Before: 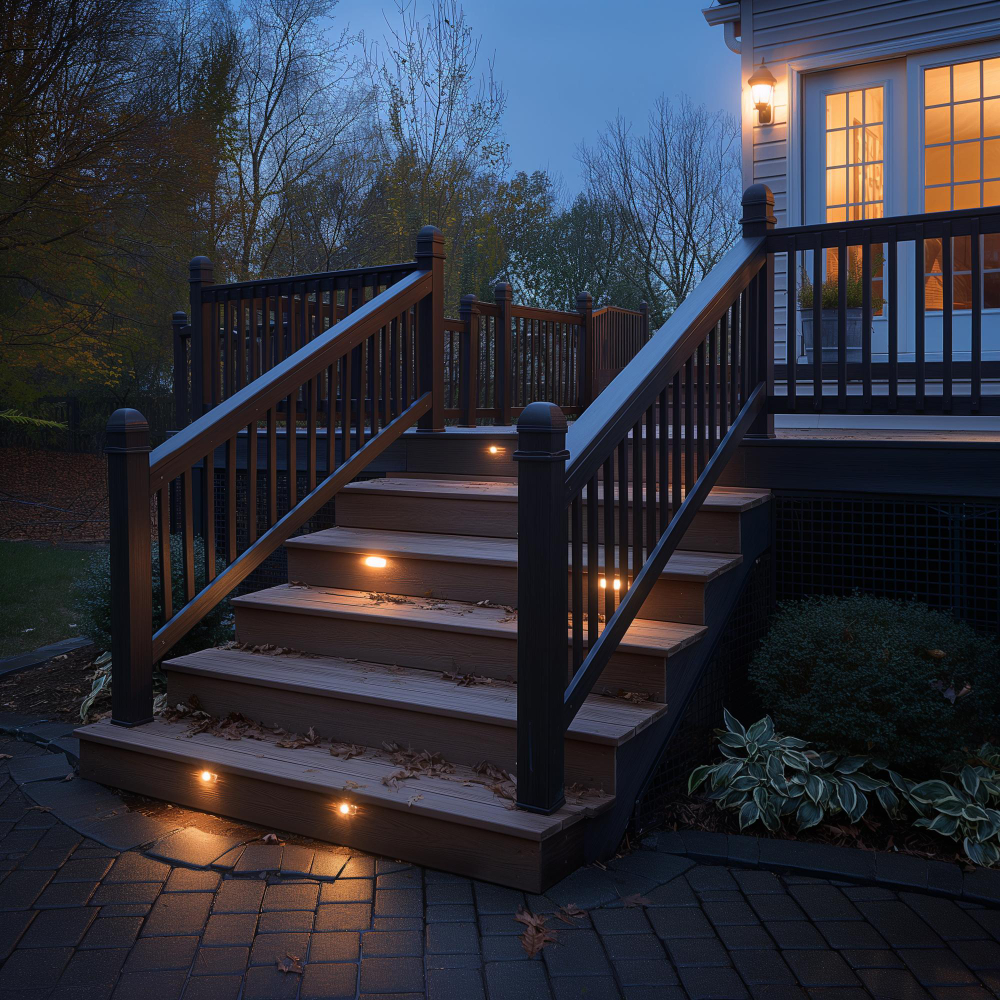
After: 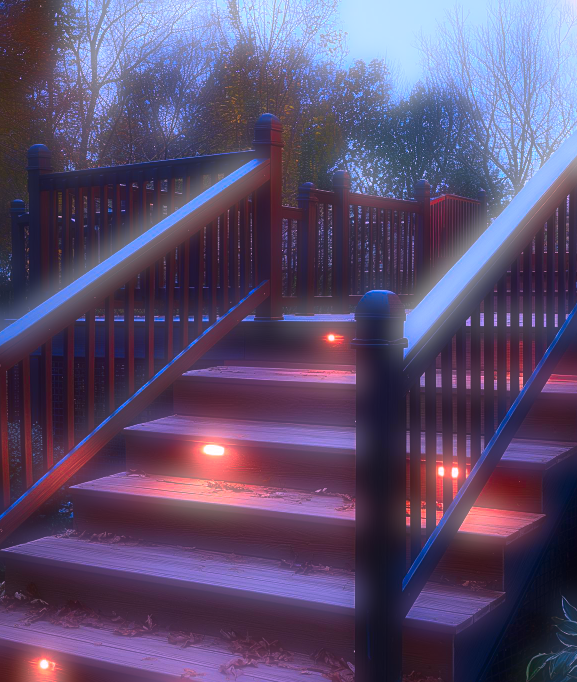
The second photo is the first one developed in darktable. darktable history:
white balance: red 1, blue 1
contrast brightness saturation: contrast 0.13, brightness -0.05, saturation 0.16
crop: left 16.202%, top 11.208%, right 26.045%, bottom 20.557%
color correction: highlights a* 19.5, highlights b* -11.53, saturation 1.69
sharpen: amount 0.2
soften: on, module defaults
exposure: black level correction 0, exposure 1 EV, compensate exposure bias true, compensate highlight preservation false
